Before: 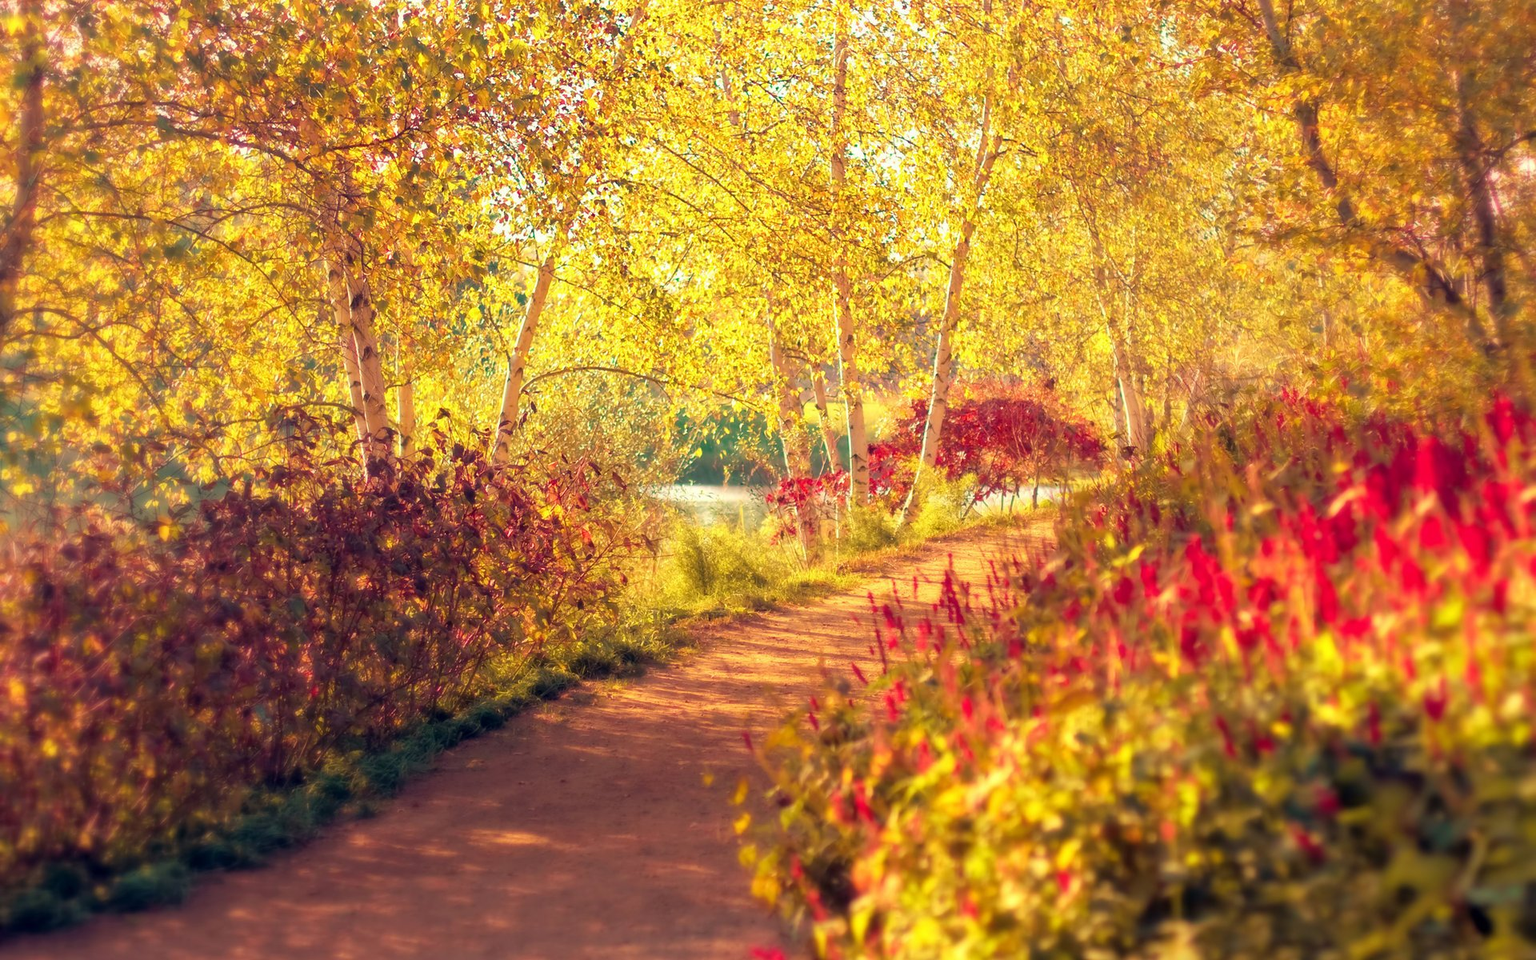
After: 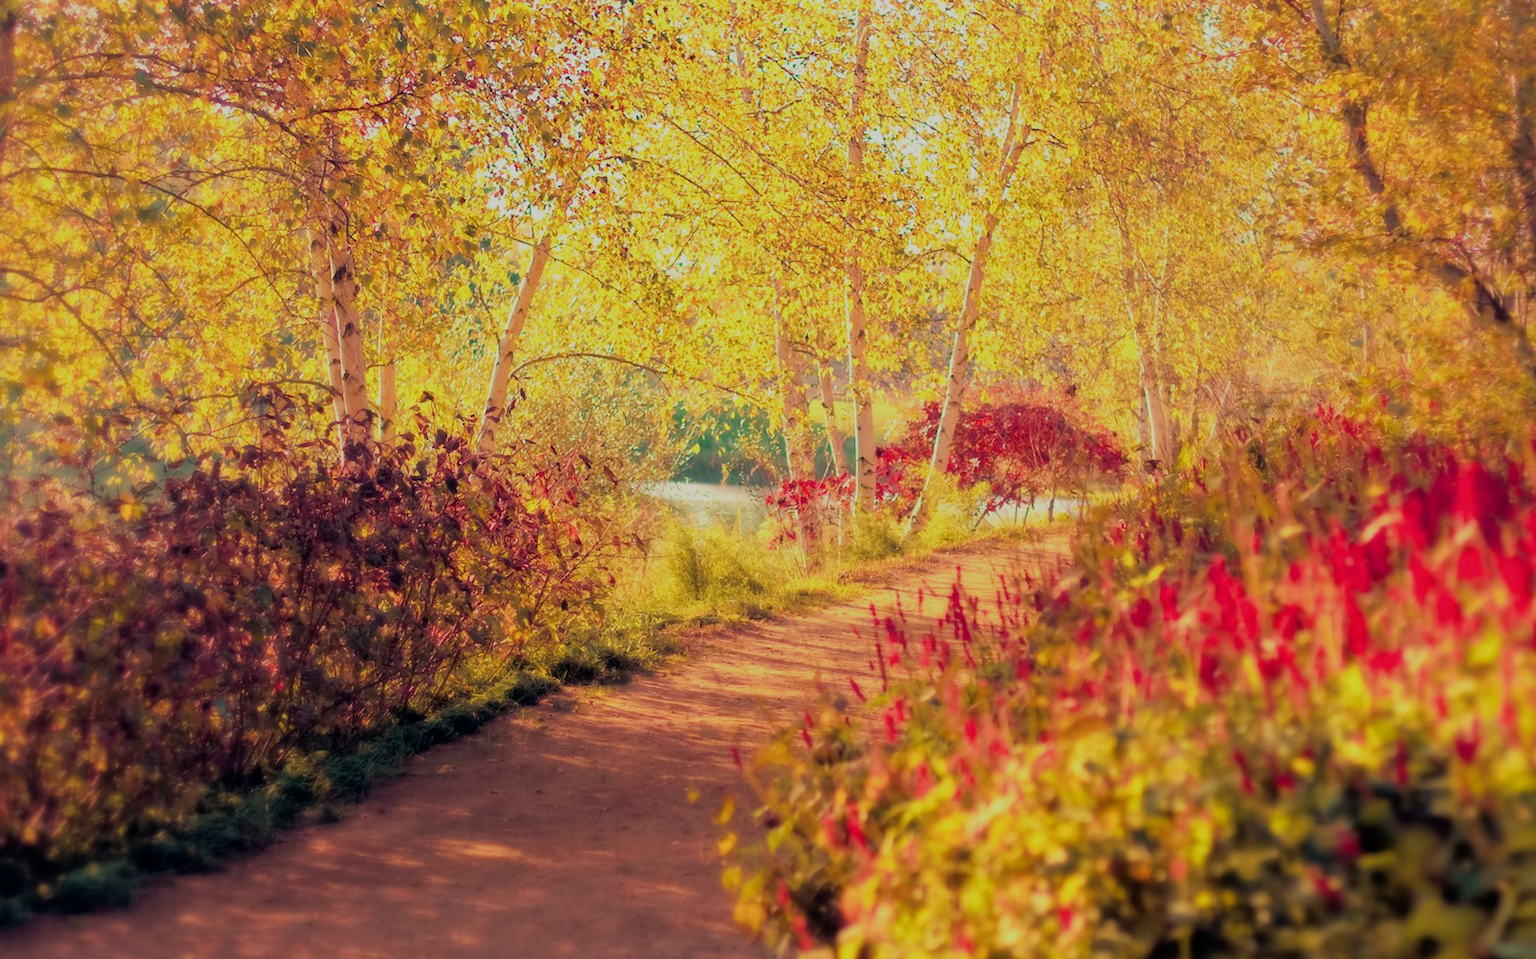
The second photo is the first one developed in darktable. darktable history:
filmic rgb: black relative exposure -7.19 EV, white relative exposure 5.35 EV, hardness 3.03
crop and rotate: angle -2.21°
